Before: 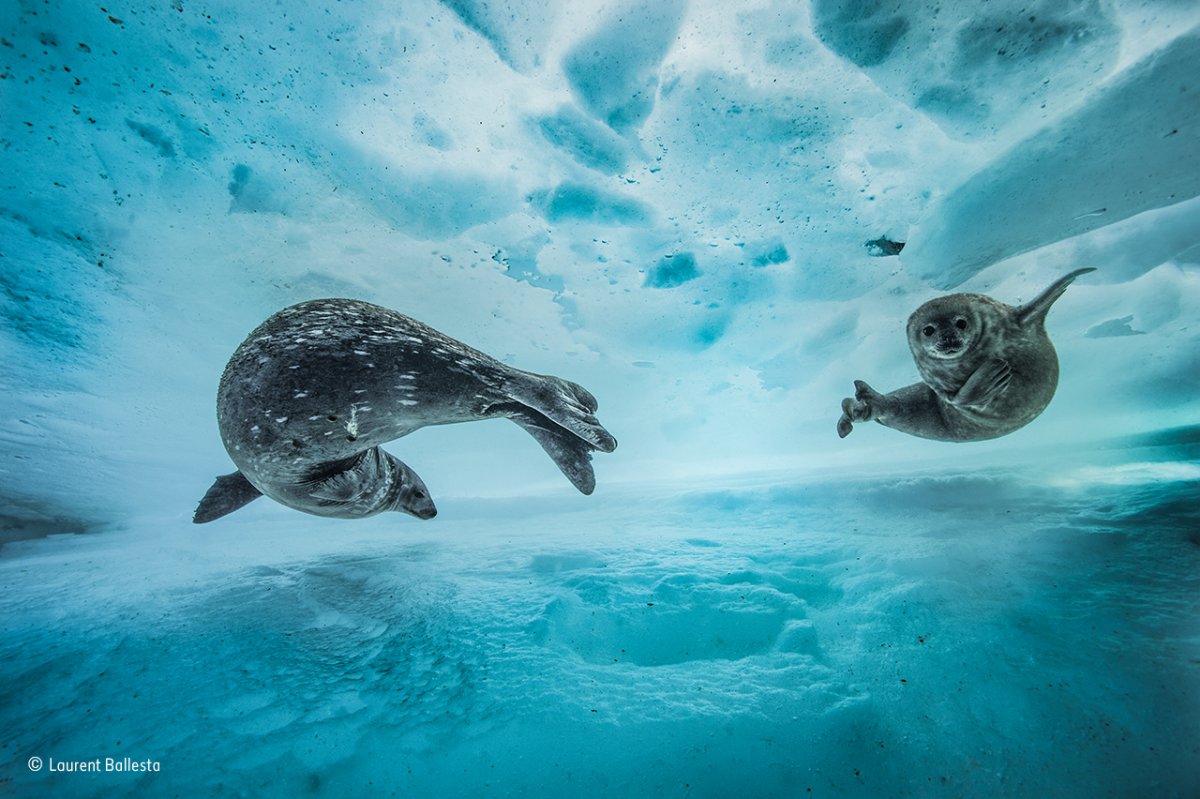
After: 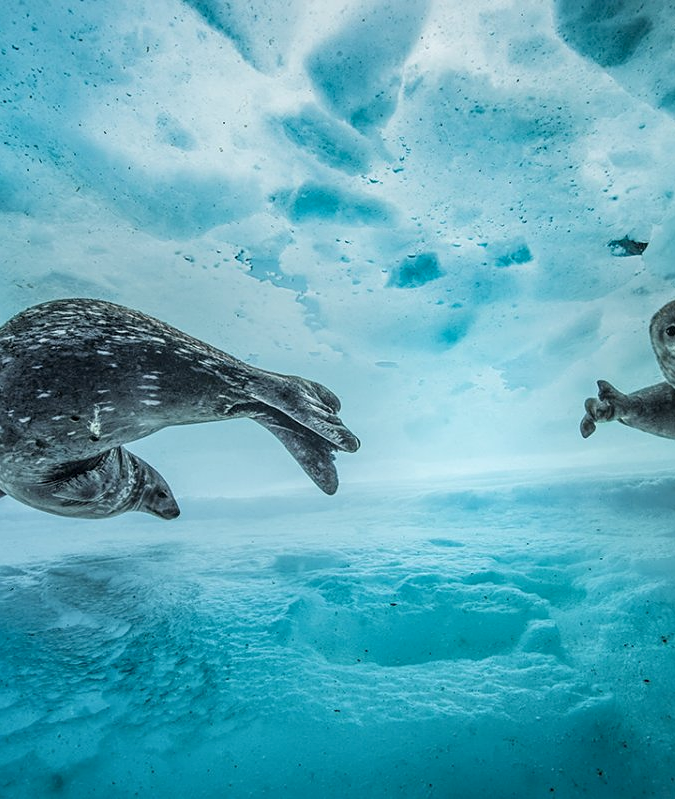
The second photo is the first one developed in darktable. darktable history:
sharpen: amount 0.2
crop: left 21.496%, right 22.254%
local contrast: detail 117%
